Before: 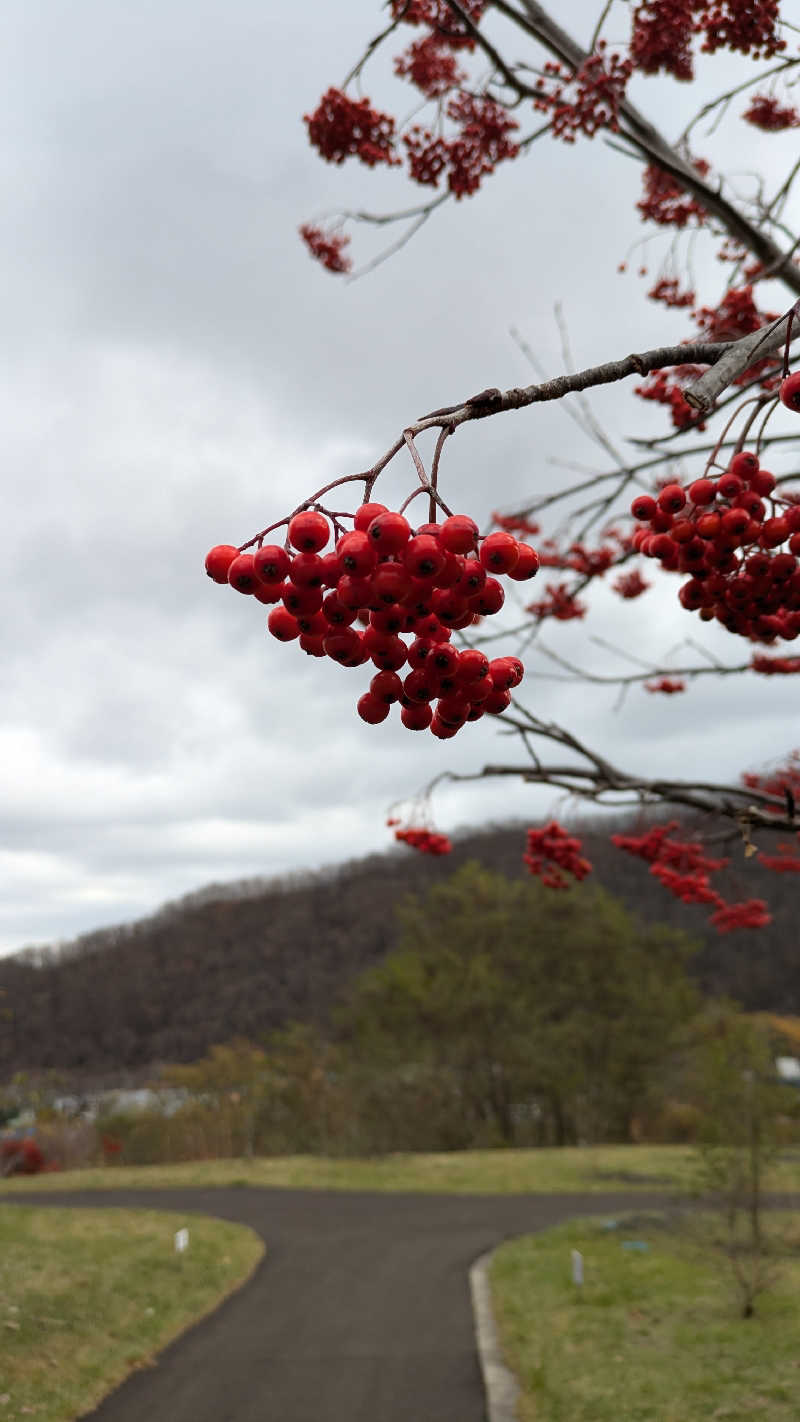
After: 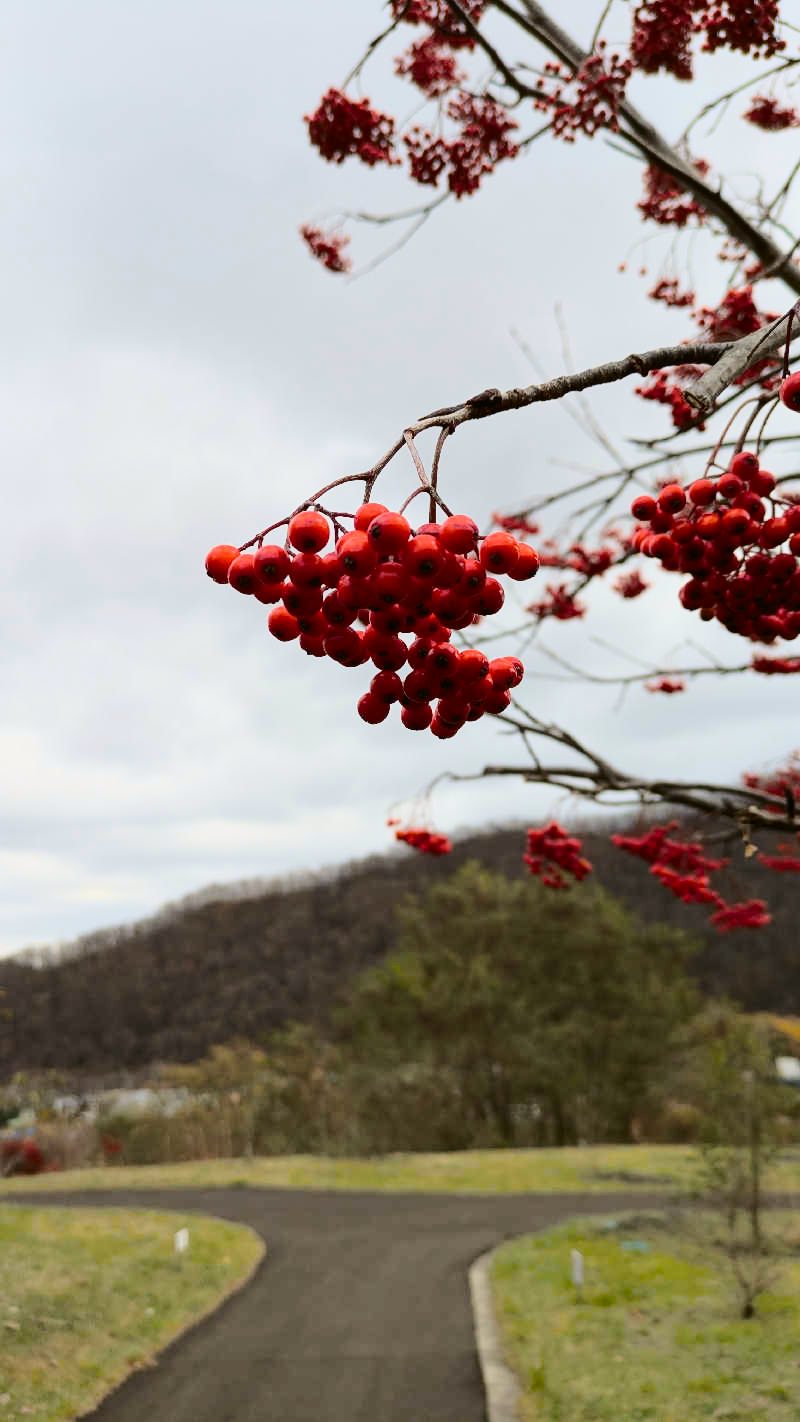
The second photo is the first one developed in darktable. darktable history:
tone curve: curves: ch0 [(0, 0.011) (0.104, 0.085) (0.236, 0.234) (0.398, 0.507) (0.498, 0.621) (0.65, 0.757) (0.835, 0.883) (1, 0.961)]; ch1 [(0, 0) (0.353, 0.344) (0.43, 0.401) (0.479, 0.476) (0.502, 0.502) (0.54, 0.542) (0.602, 0.613) (0.638, 0.668) (0.693, 0.727) (1, 1)]; ch2 [(0, 0) (0.34, 0.314) (0.434, 0.43) (0.5, 0.506) (0.521, 0.54) (0.54, 0.56) (0.595, 0.613) (0.644, 0.729) (1, 1)], color space Lab, independent channels, preserve colors none
